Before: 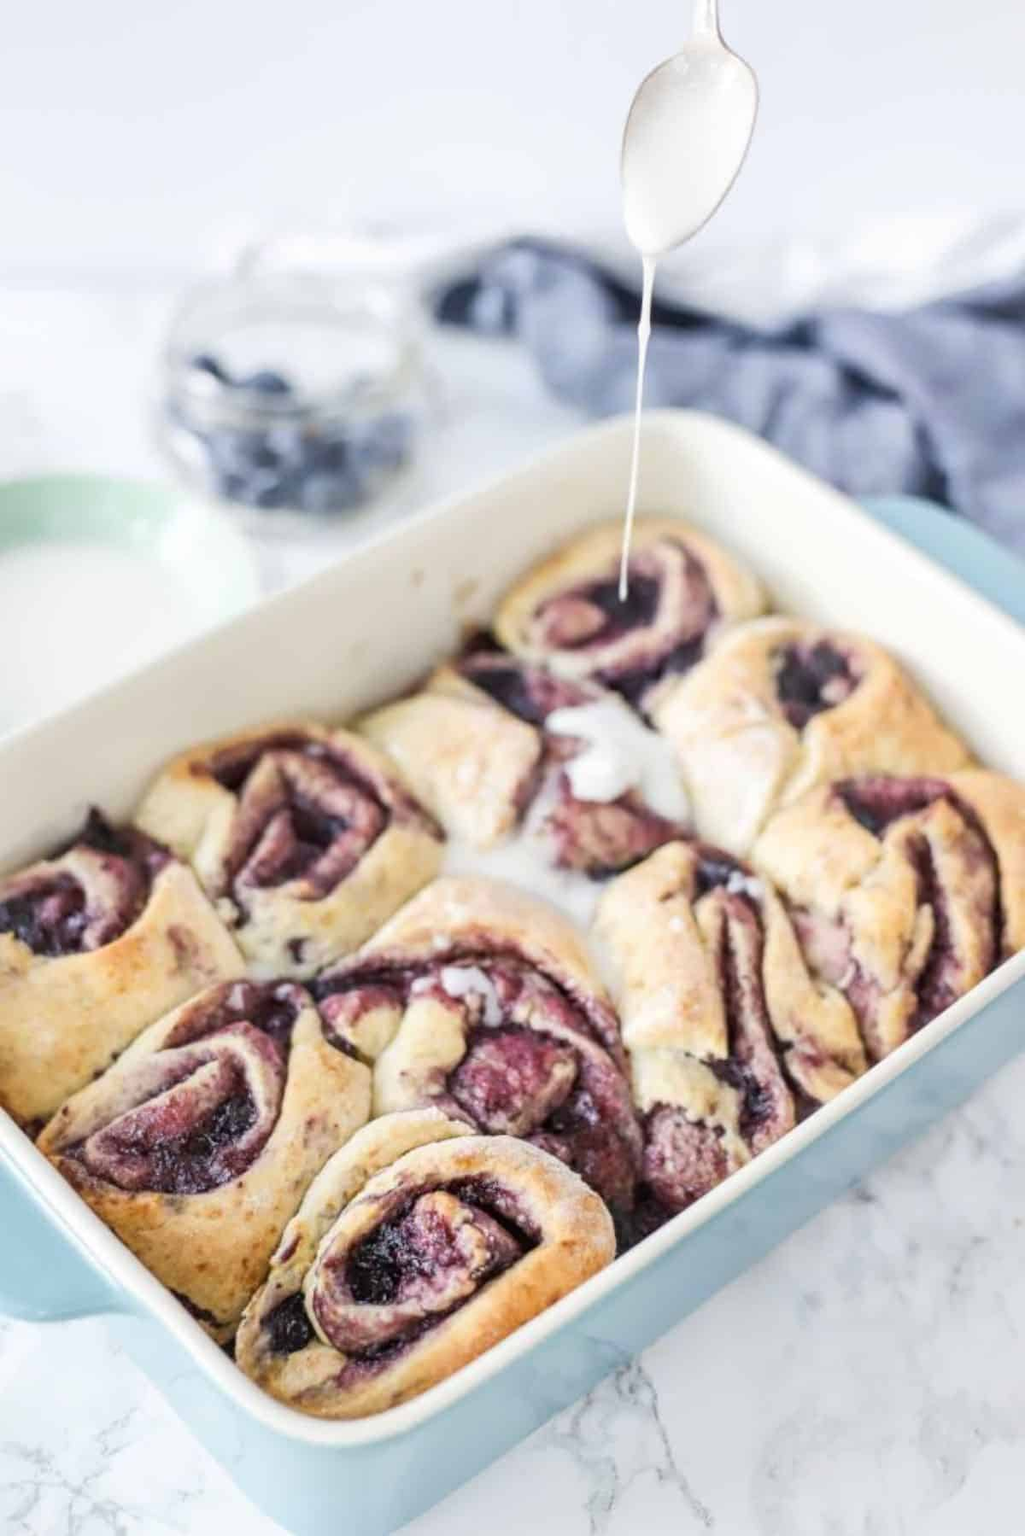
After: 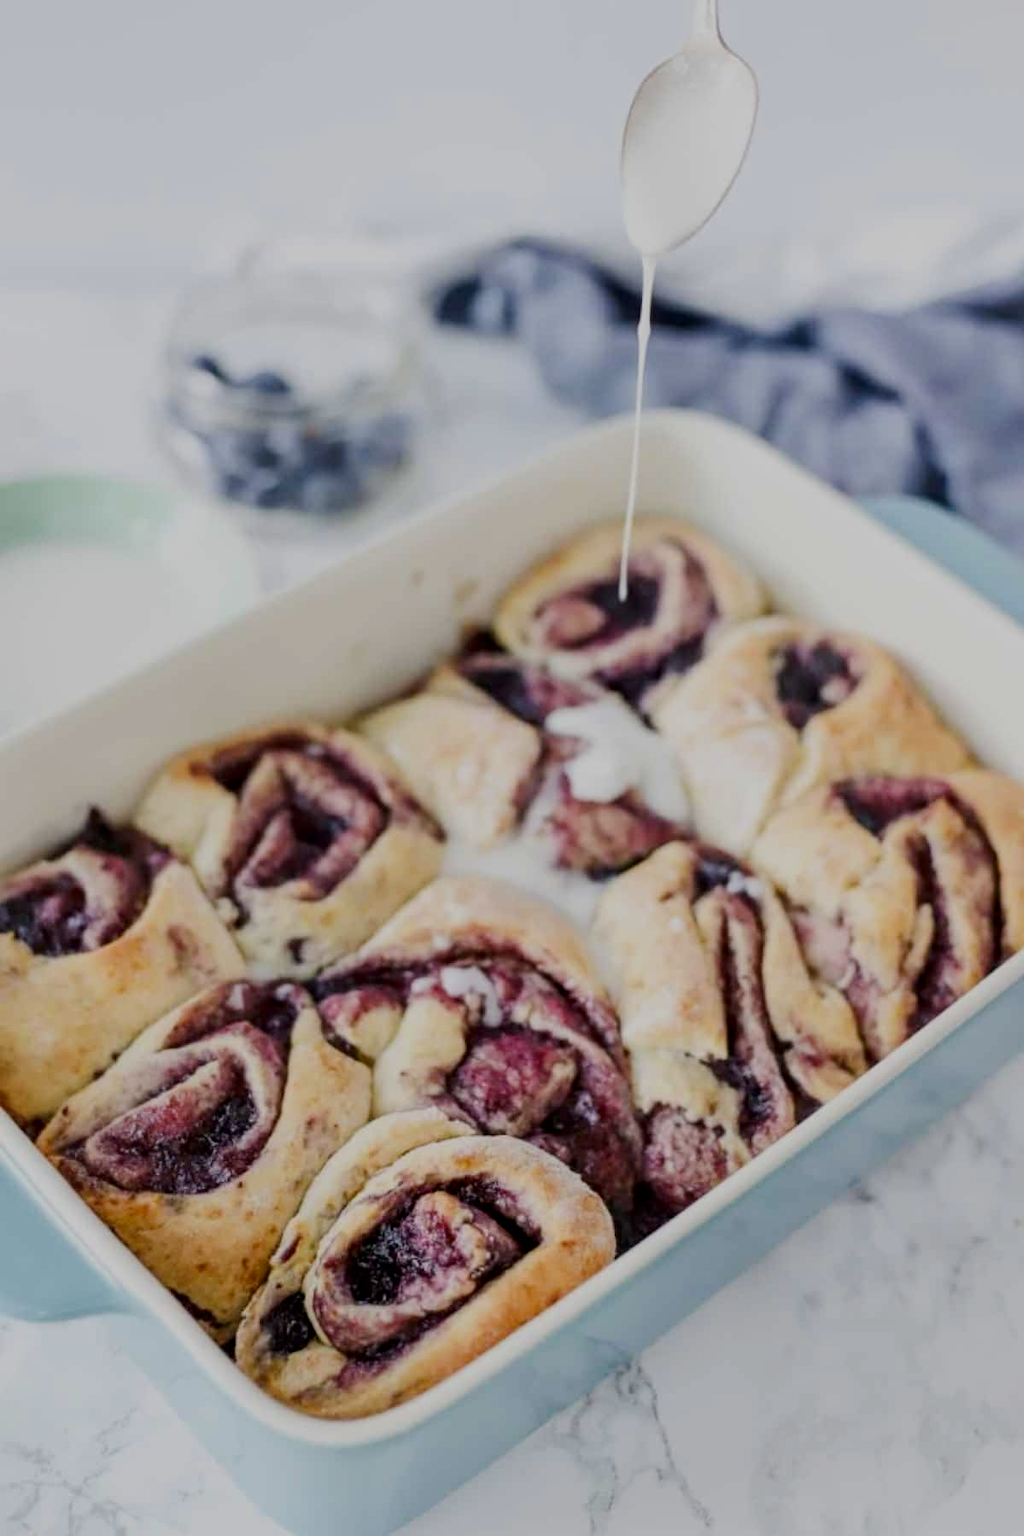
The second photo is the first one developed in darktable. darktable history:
contrast brightness saturation: brightness -0.2, saturation 0.08
filmic rgb: black relative exposure -7.65 EV, white relative exposure 4.56 EV, hardness 3.61
